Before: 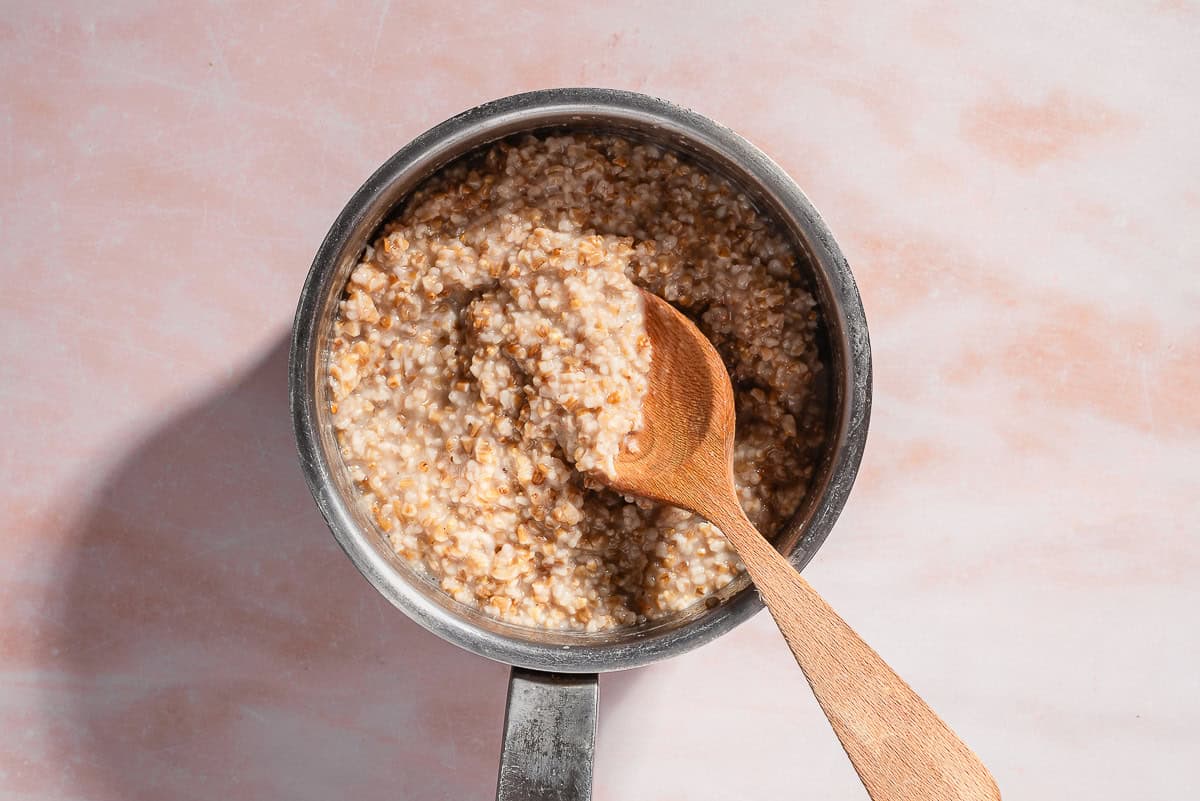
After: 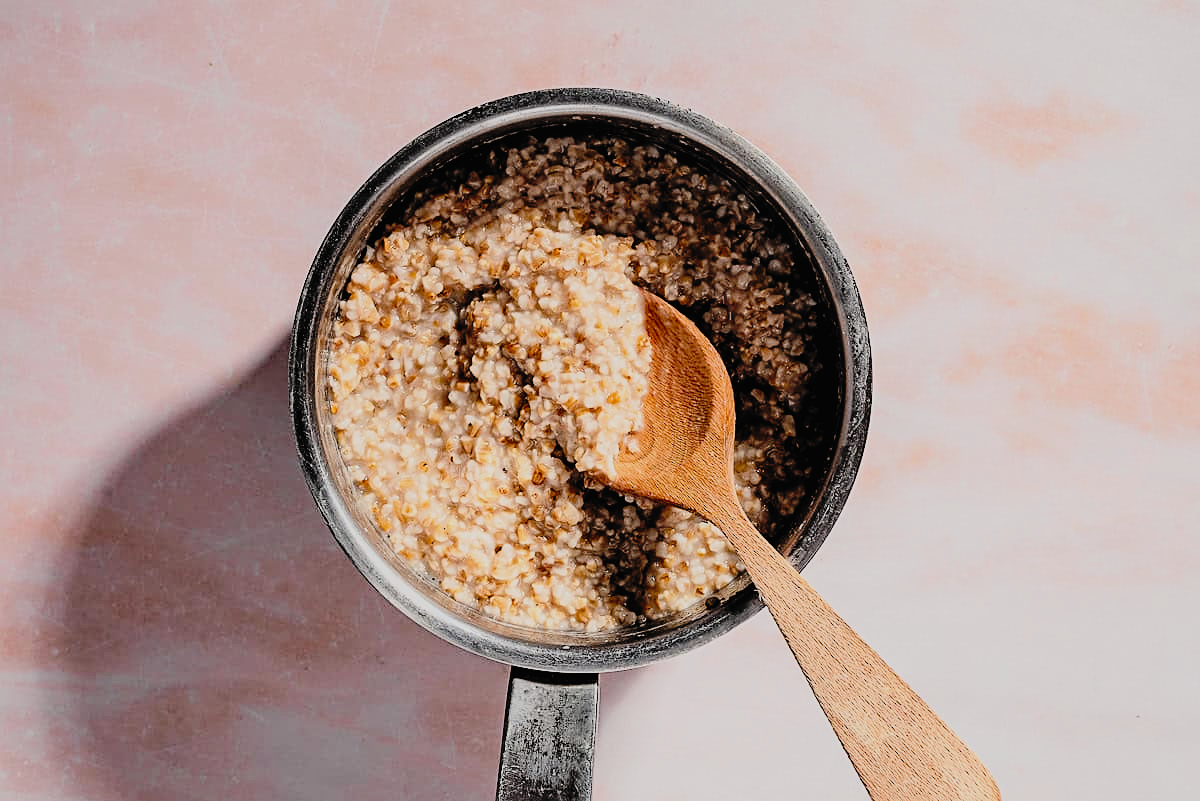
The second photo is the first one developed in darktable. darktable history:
tone curve: curves: ch0 [(0, 0.009) (0.105, 0.054) (0.195, 0.132) (0.289, 0.278) (0.384, 0.391) (0.513, 0.53) (0.66, 0.667) (0.895, 0.863) (1, 0.919)]; ch1 [(0, 0) (0.161, 0.092) (0.35, 0.33) (0.403, 0.395) (0.456, 0.469) (0.502, 0.499) (0.519, 0.514) (0.576, 0.584) (0.642, 0.658) (0.701, 0.742) (1, 0.942)]; ch2 [(0, 0) (0.371, 0.362) (0.437, 0.437) (0.501, 0.5) (0.53, 0.528) (0.569, 0.564) (0.619, 0.58) (0.883, 0.752) (1, 0.929)], preserve colors none
filmic rgb: black relative exposure -5.07 EV, white relative exposure 3.96 EV, hardness 2.89, contrast 1.297, highlights saturation mix -30.2%, color science v6 (2022)
sharpen: on, module defaults
haze removal: strength 0.249, distance 0.254, compatibility mode true, adaptive false
